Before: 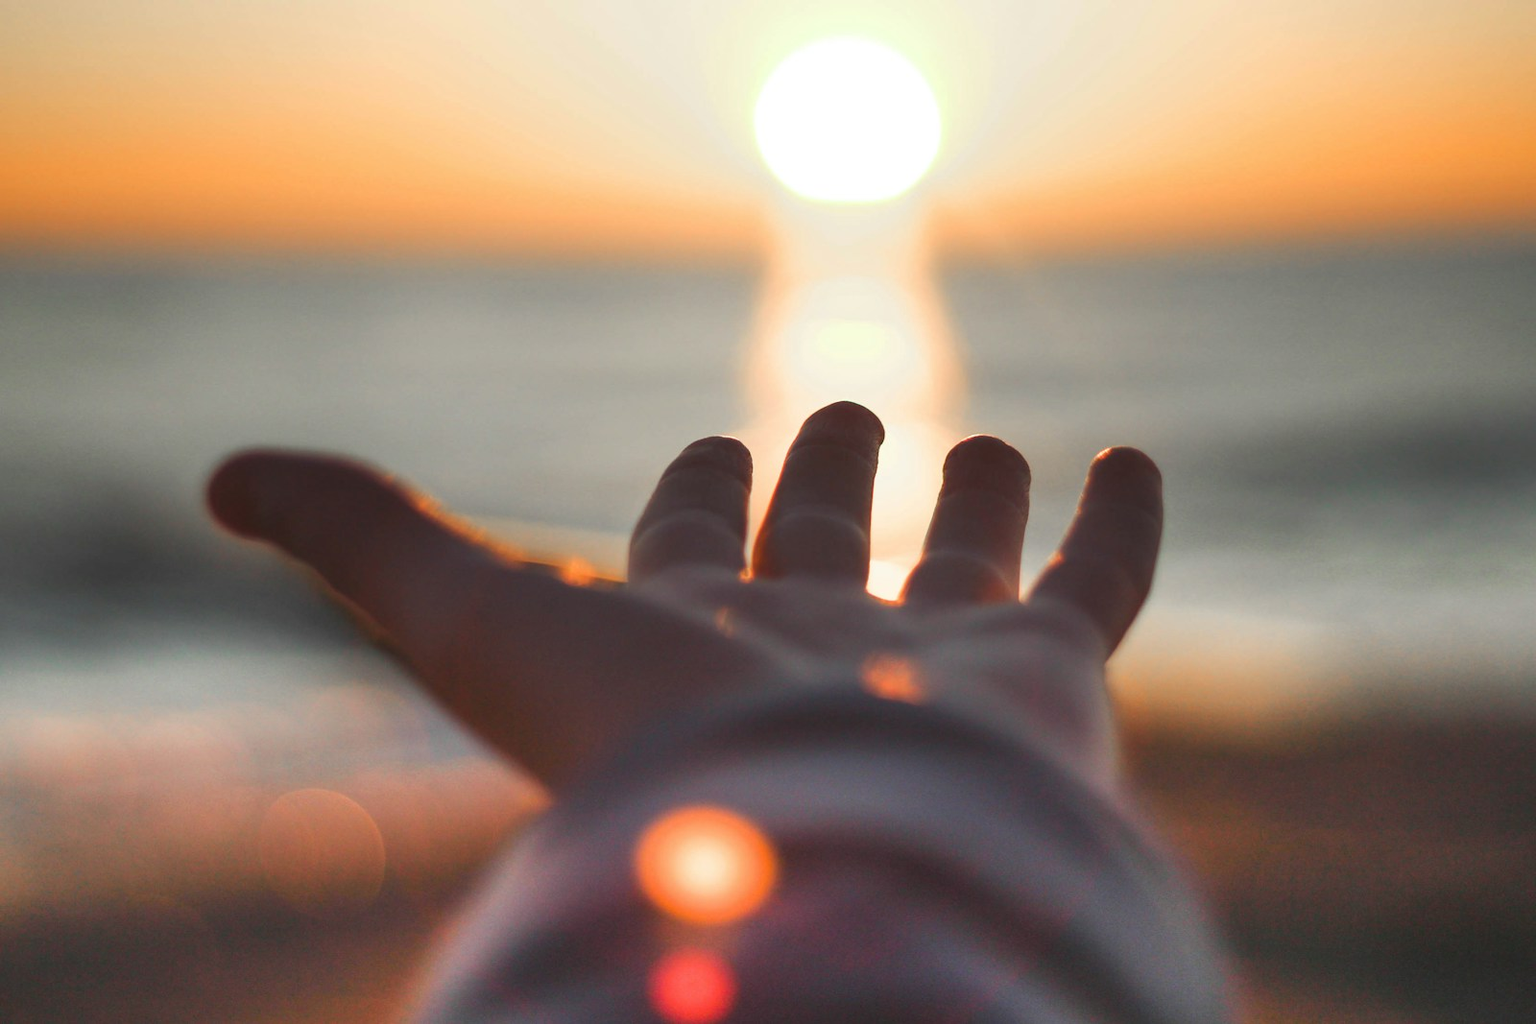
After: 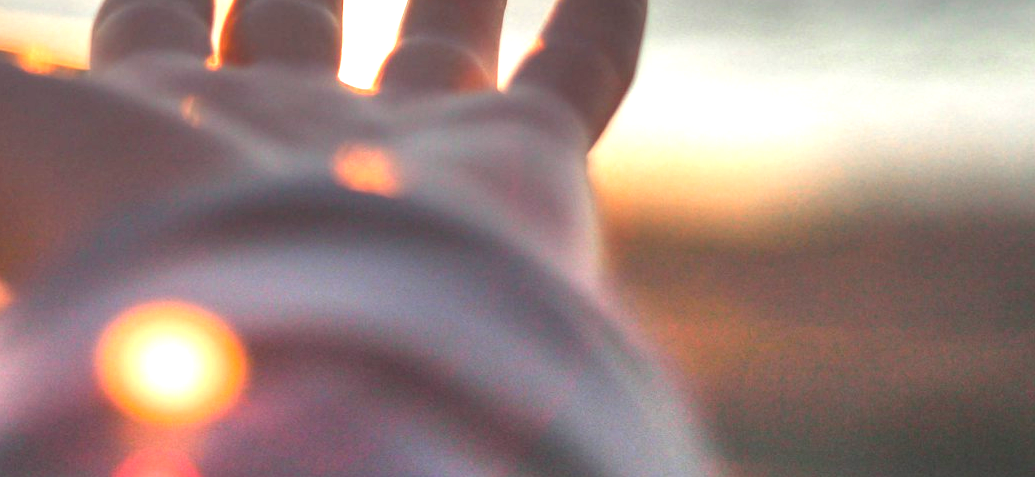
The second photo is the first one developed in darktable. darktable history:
crop and rotate: left 35.308%, top 50.388%, bottom 4.821%
exposure: black level correction 0.001, exposure 1.398 EV, compensate exposure bias true, compensate highlight preservation false
